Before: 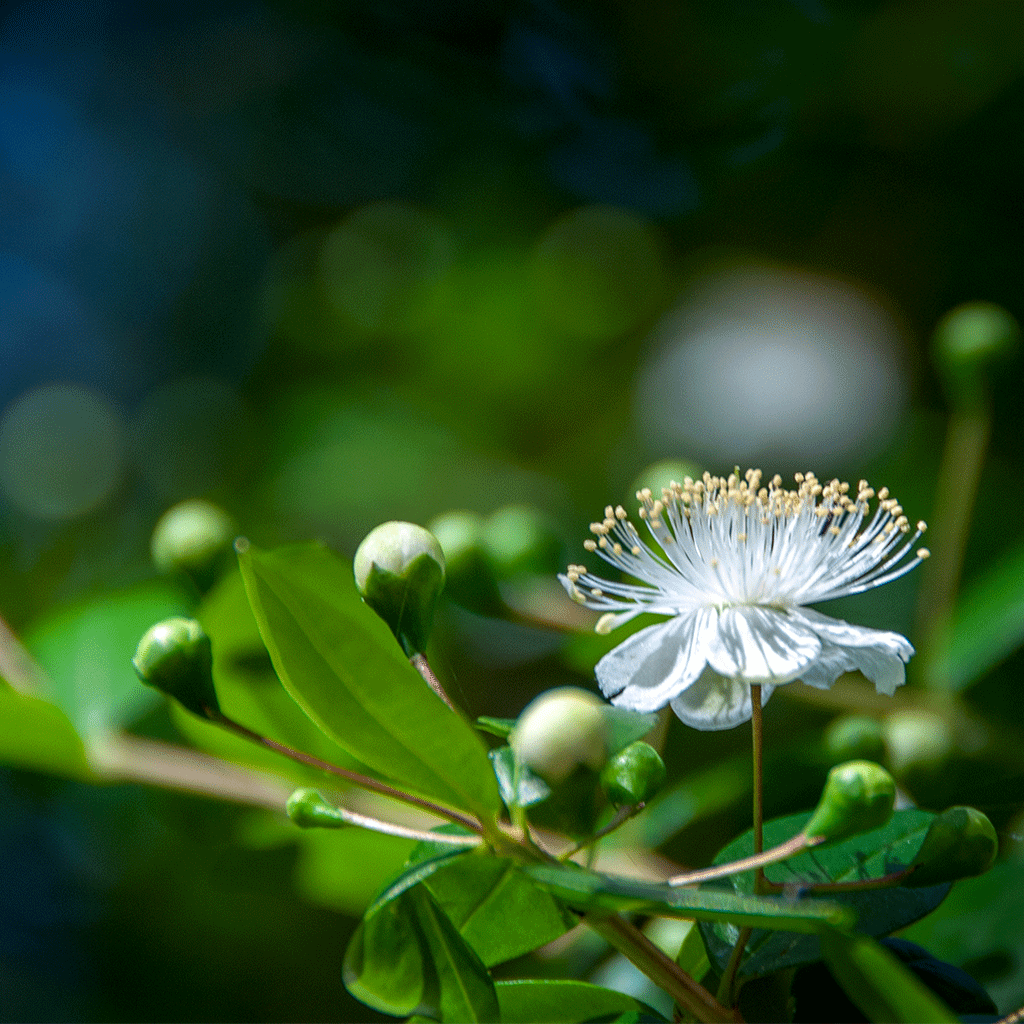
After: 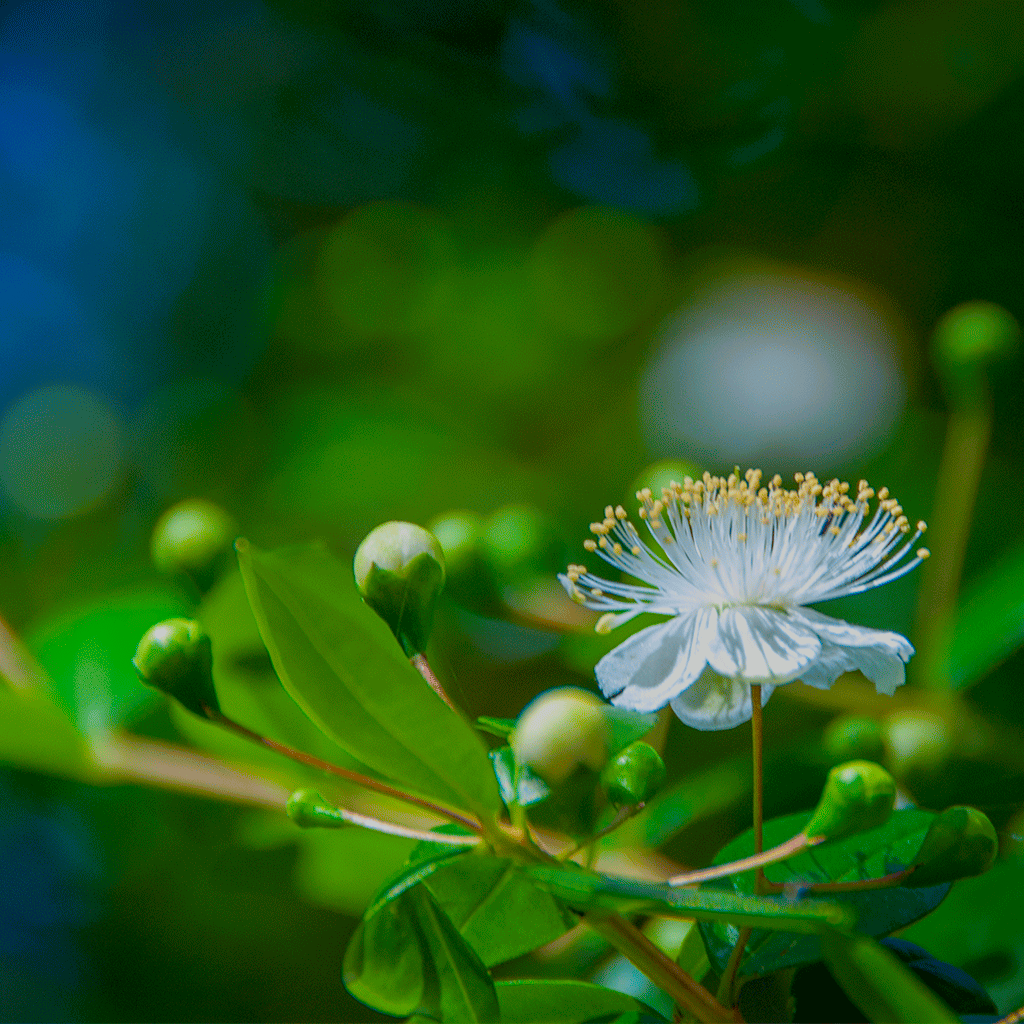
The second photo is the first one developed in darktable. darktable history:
color balance rgb: linear chroma grading › global chroma 24.902%, perceptual saturation grading › global saturation 24.972%, contrast -29.949%
